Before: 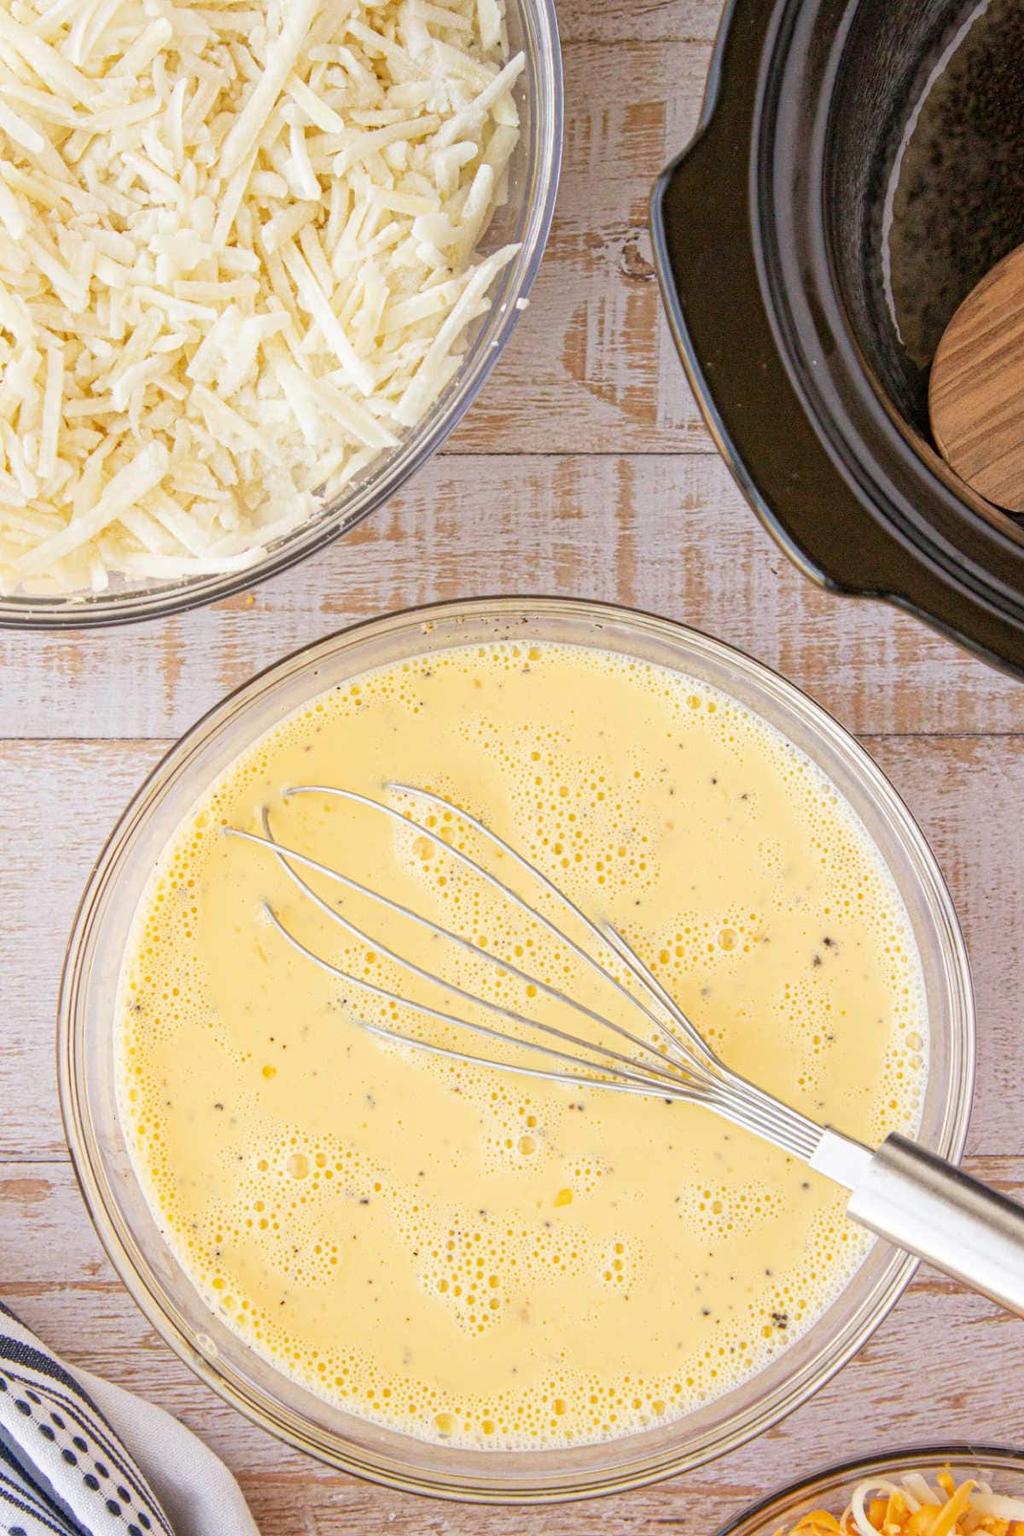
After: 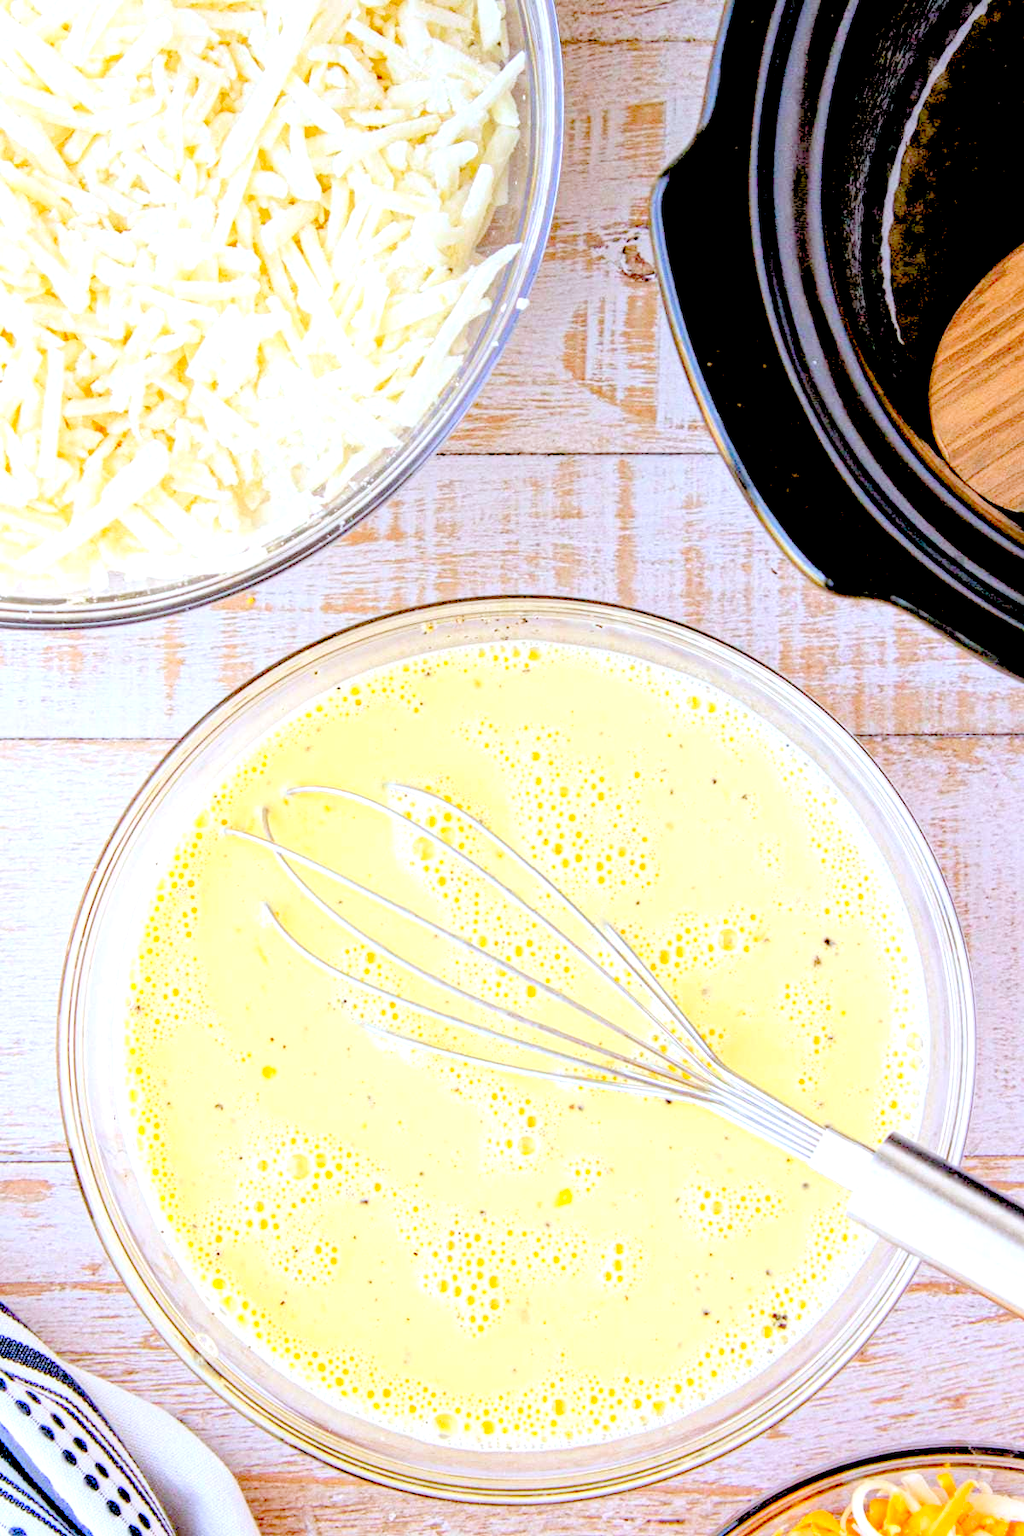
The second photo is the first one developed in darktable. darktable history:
exposure: black level correction 0.04, exposure 0.5 EV, compensate highlight preservation false
white balance: red 0.931, blue 1.11
levels: levels [0.072, 0.414, 0.976]
